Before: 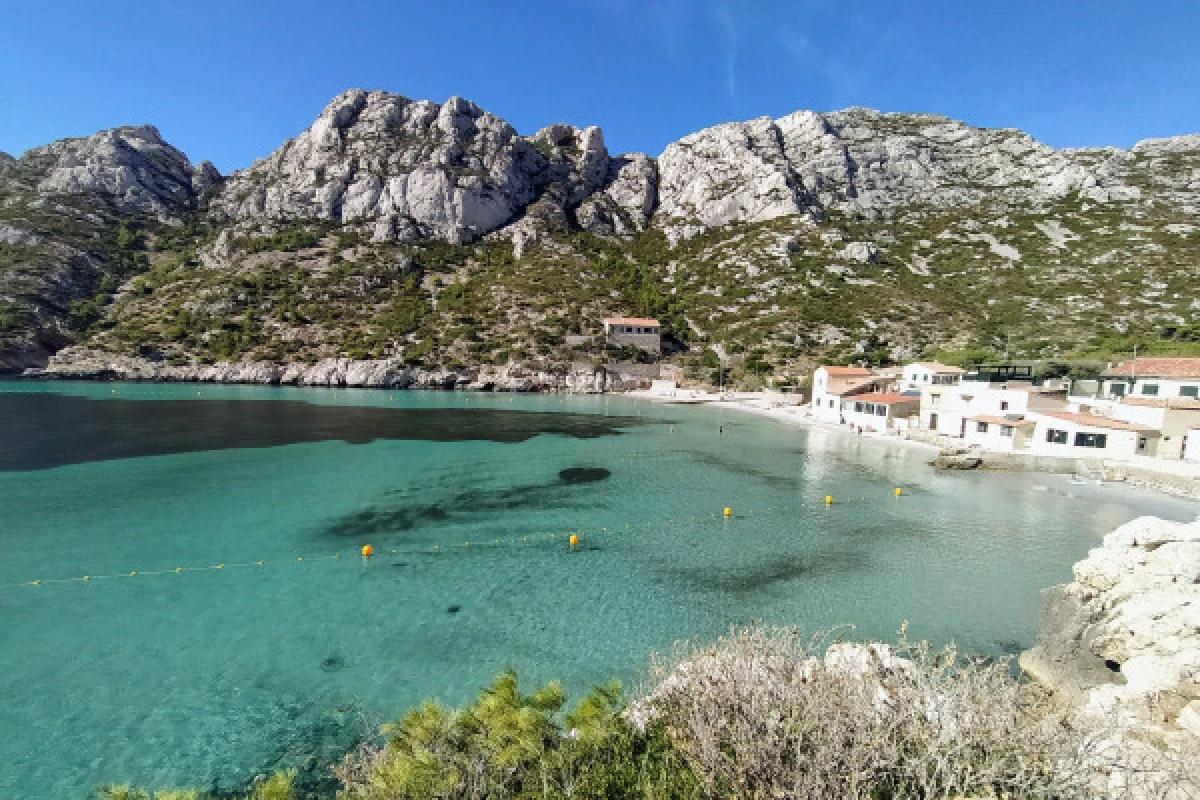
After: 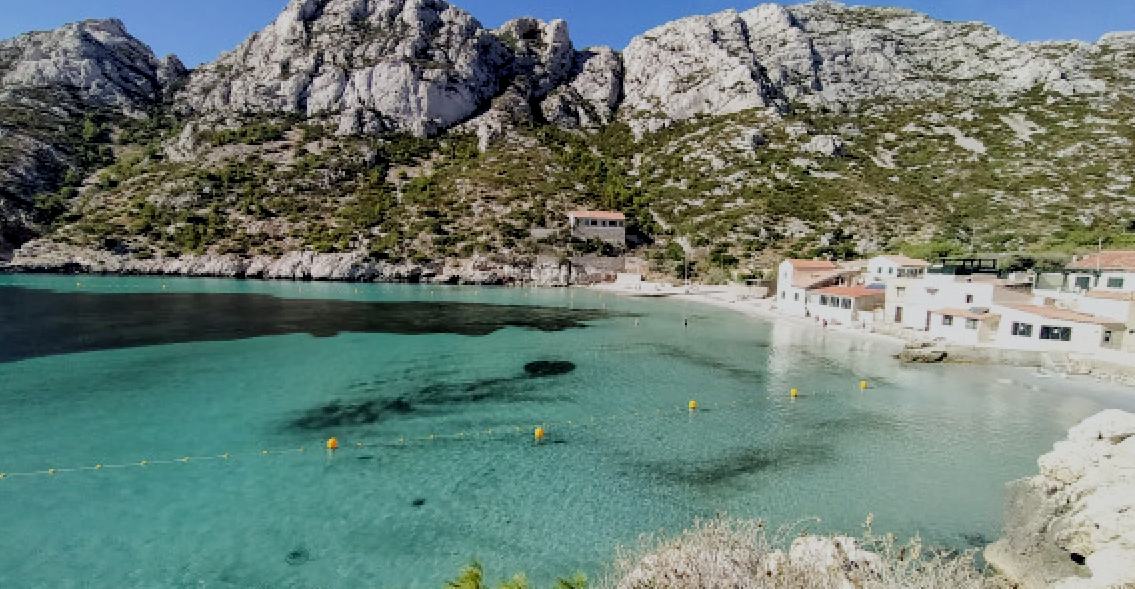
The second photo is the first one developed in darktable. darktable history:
crop and rotate: left 2.984%, top 13.547%, right 2.426%, bottom 12.753%
local contrast: highlights 101%, shadows 97%, detail 120%, midtone range 0.2
exposure: black level correction 0.005, exposure 0.017 EV, compensate highlight preservation false
filmic rgb: black relative exposure -7.65 EV, white relative exposure 4.56 EV, hardness 3.61, iterations of high-quality reconstruction 0
